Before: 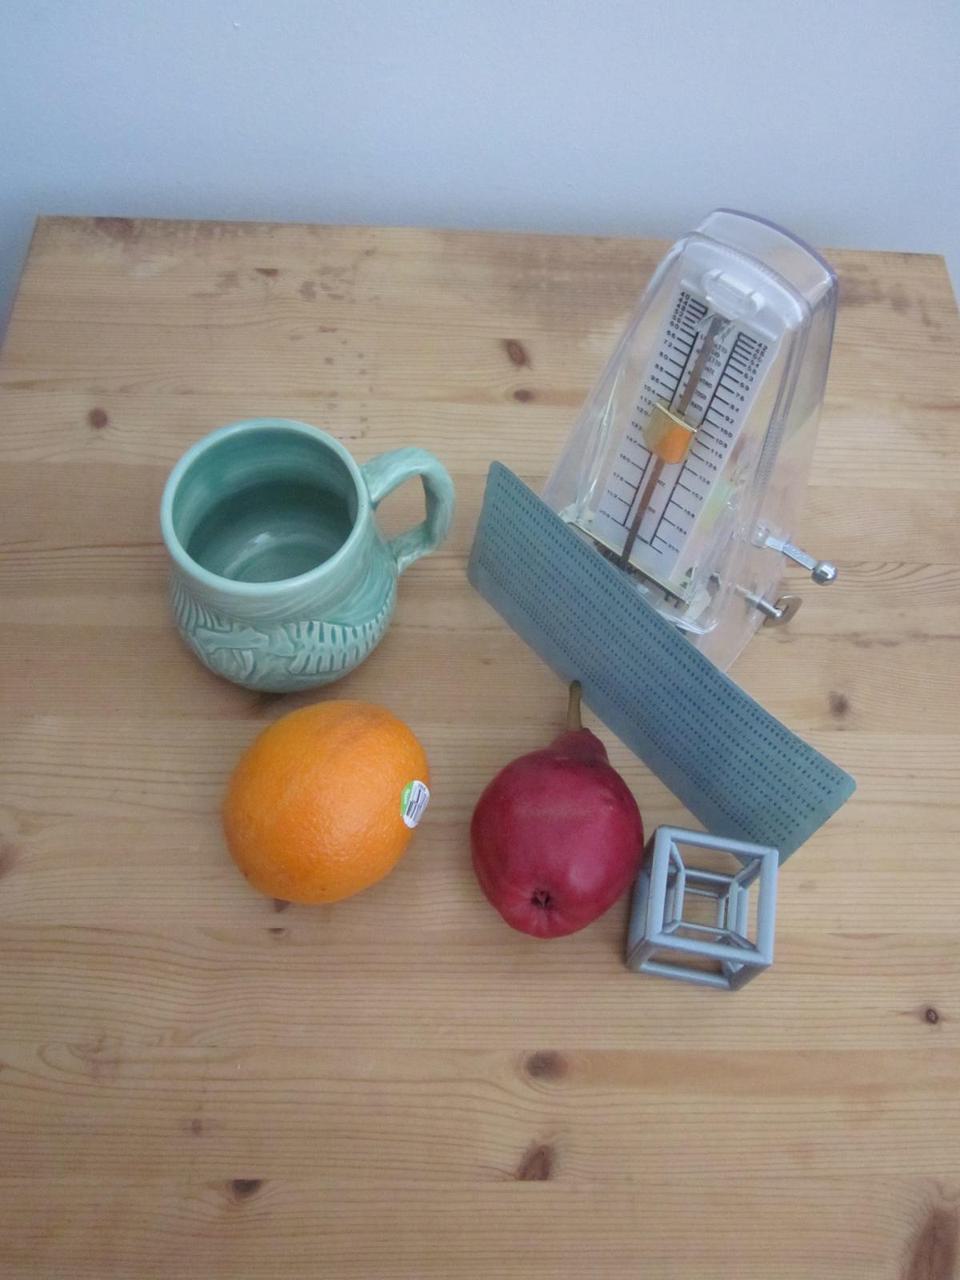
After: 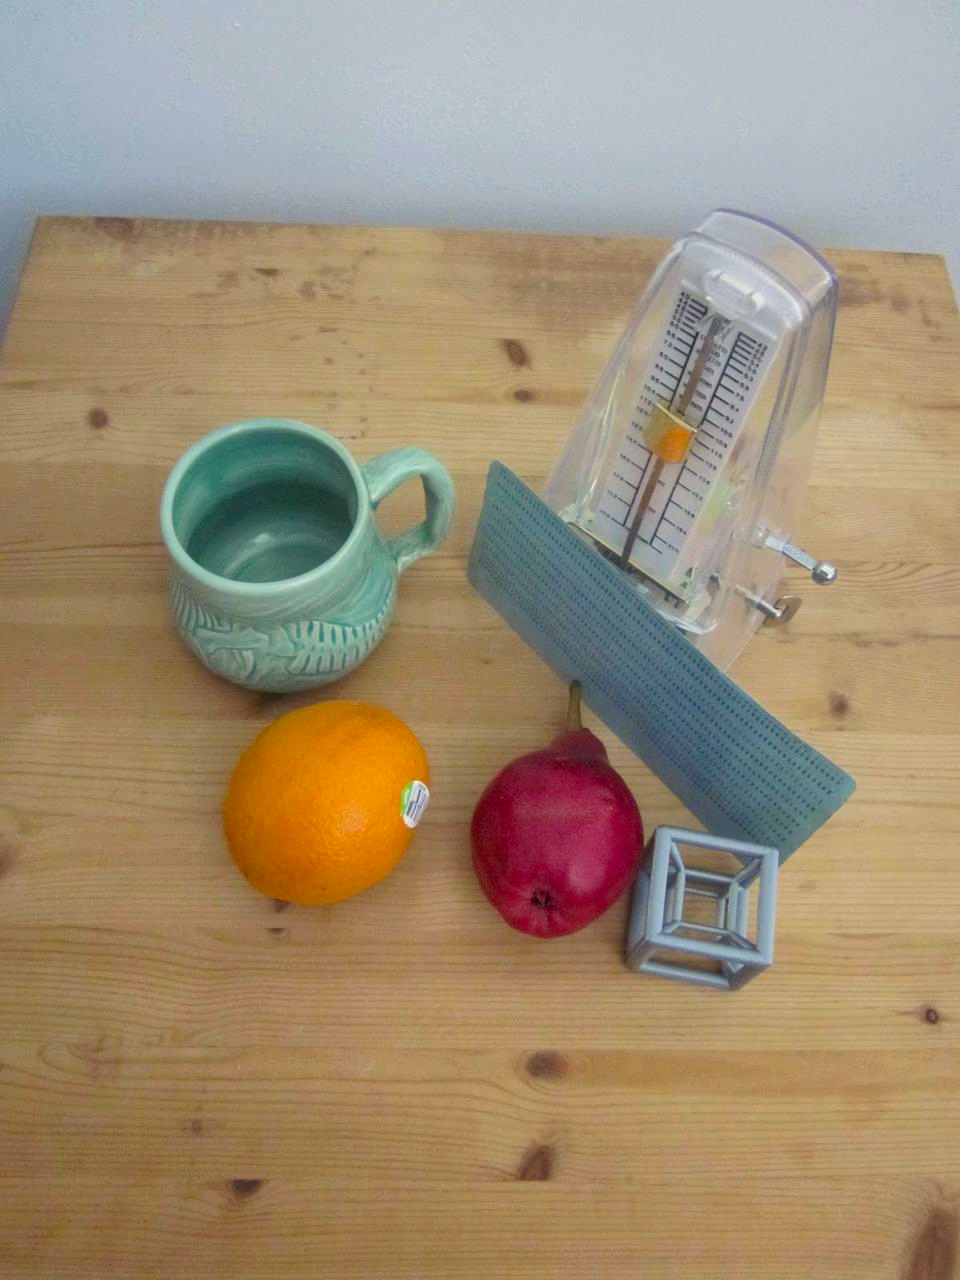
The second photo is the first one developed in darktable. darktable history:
local contrast: detail 110%
color balance rgb: shadows lift › luminance -9.466%, perceptual saturation grading › global saturation 30.988%
color correction: highlights a* 1.27, highlights b* 17.22
